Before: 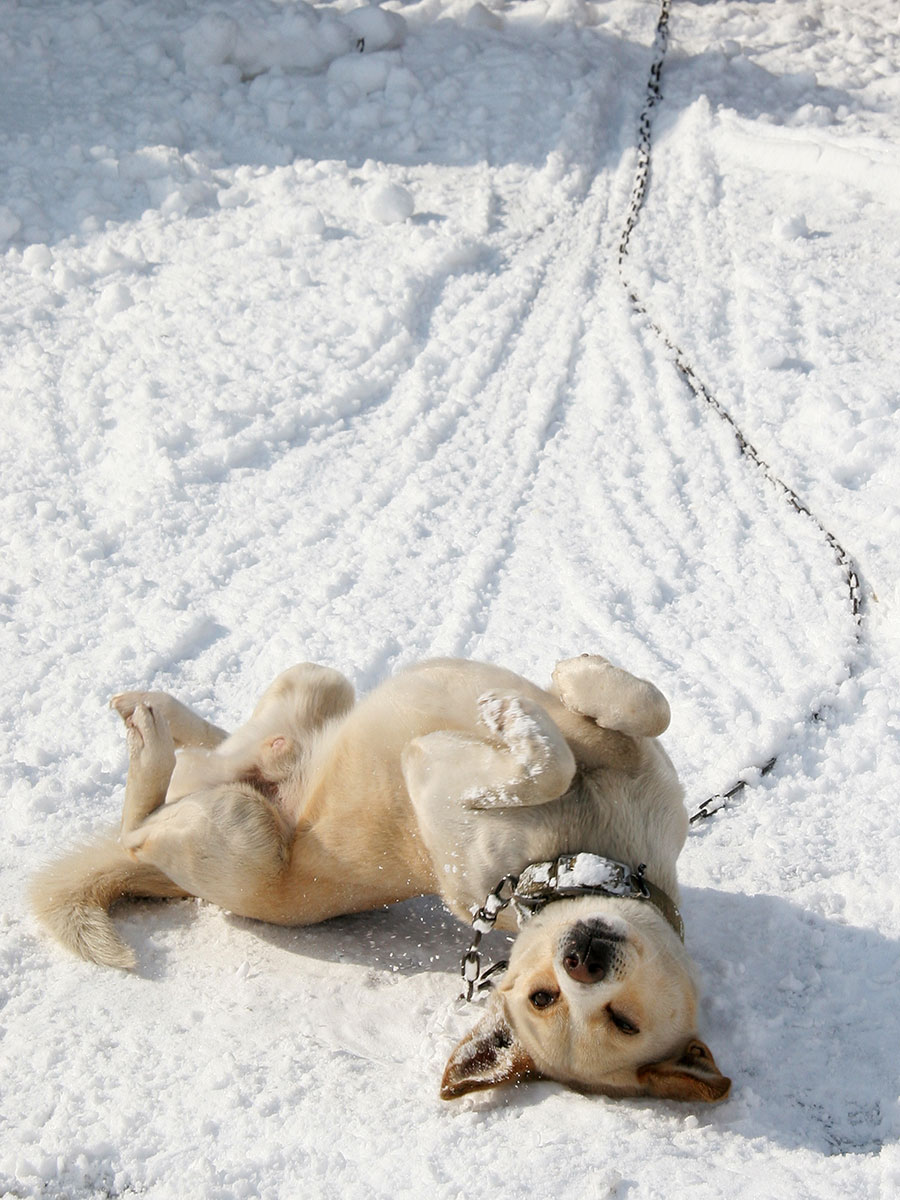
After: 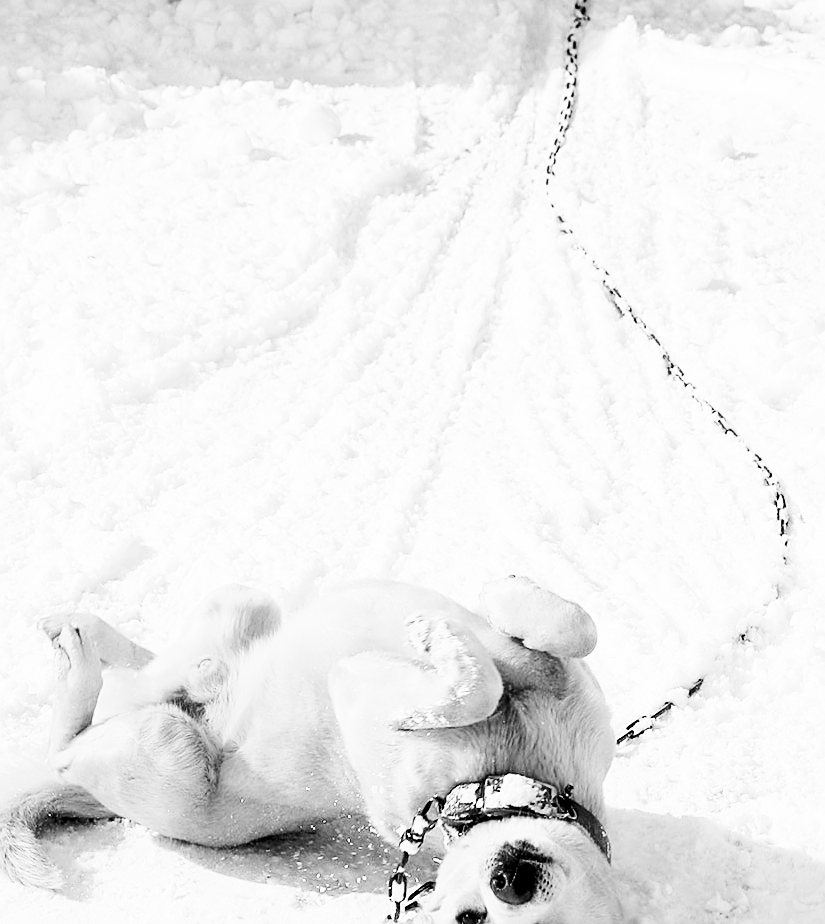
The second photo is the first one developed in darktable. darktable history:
color correction: highlights a* 14.52, highlights b* 4.84
base curve: curves: ch0 [(0, 0) (0.028, 0.03) (0.121, 0.232) (0.46, 0.748) (0.859, 0.968) (1, 1)], preserve colors none
monochrome: a 1.94, b -0.638
crop: left 8.155%, top 6.611%, bottom 15.385%
exposure: black level correction 0.009, compensate highlight preservation false
contrast brightness saturation: contrast 0.2, brightness 0.16, saturation 0.22
sharpen: on, module defaults
